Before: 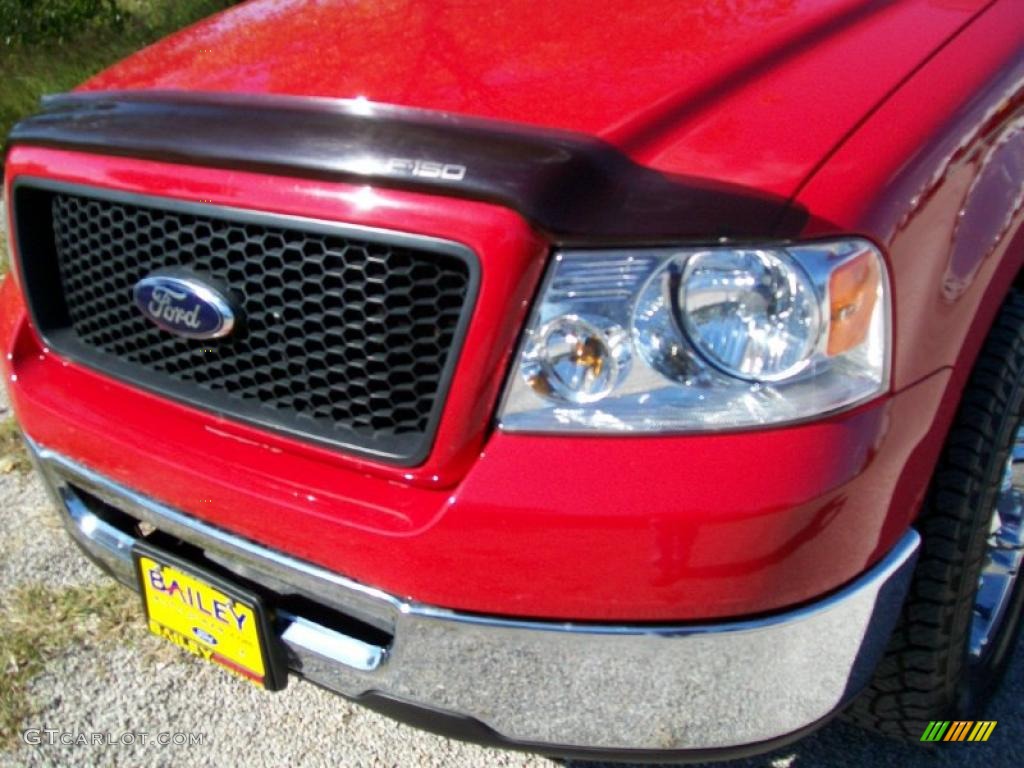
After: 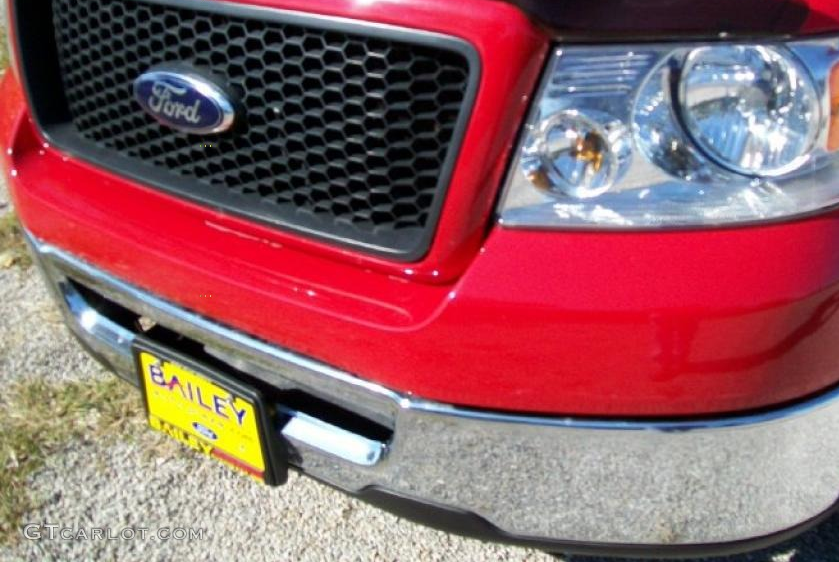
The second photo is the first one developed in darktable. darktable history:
crop: top 26.729%, right 18.016%
